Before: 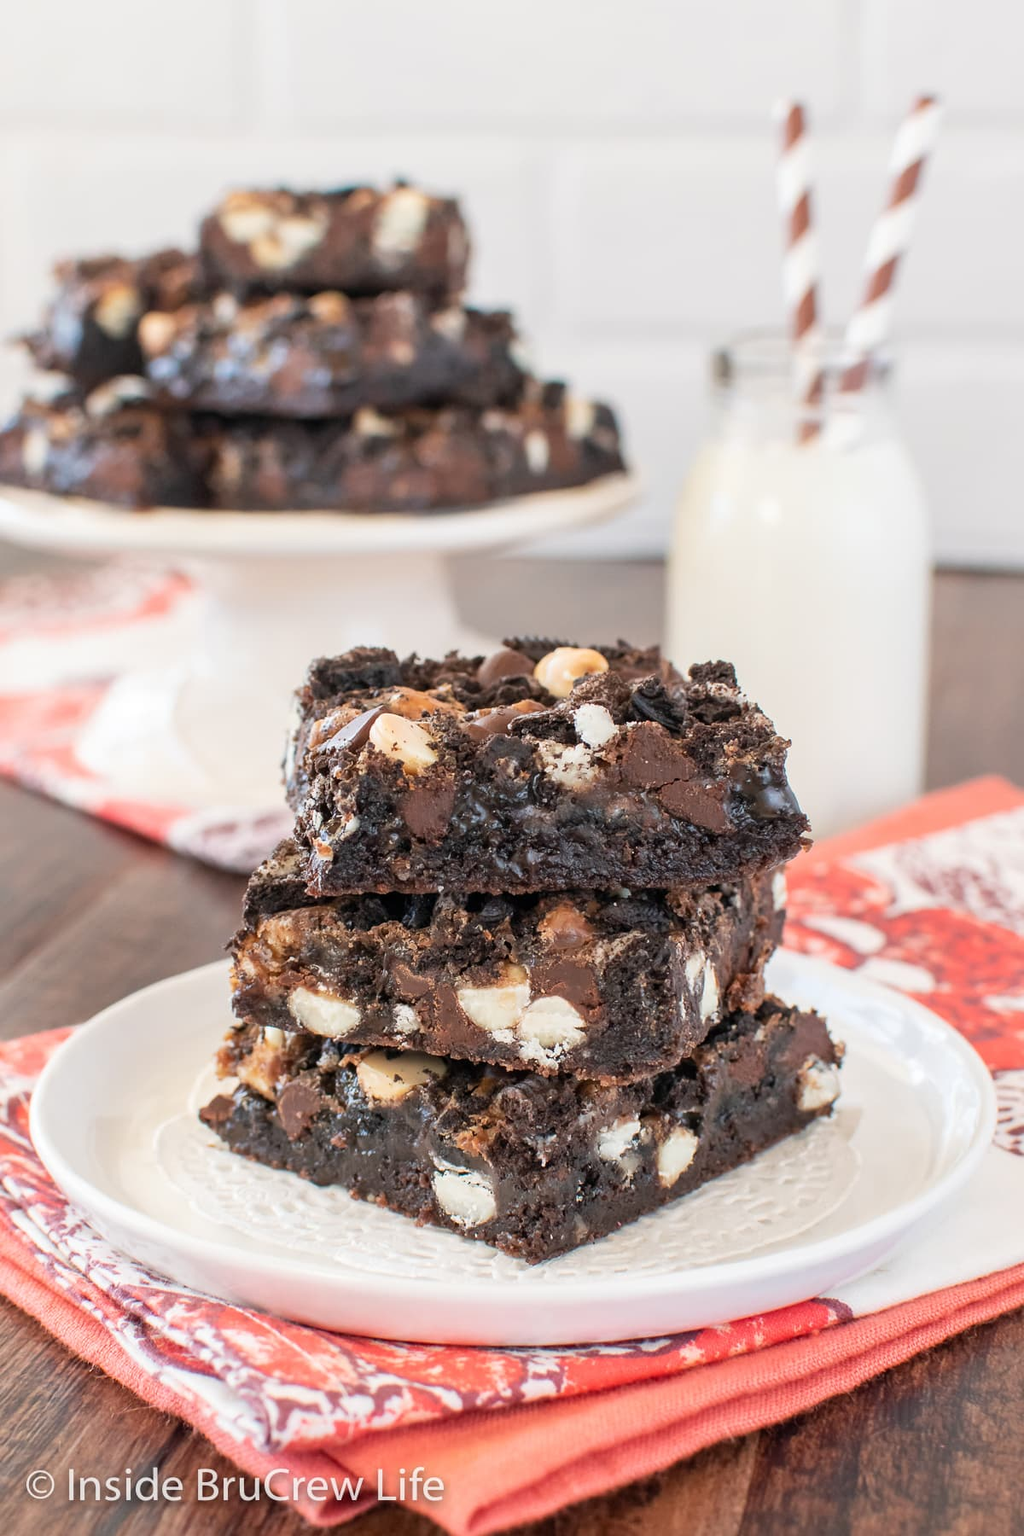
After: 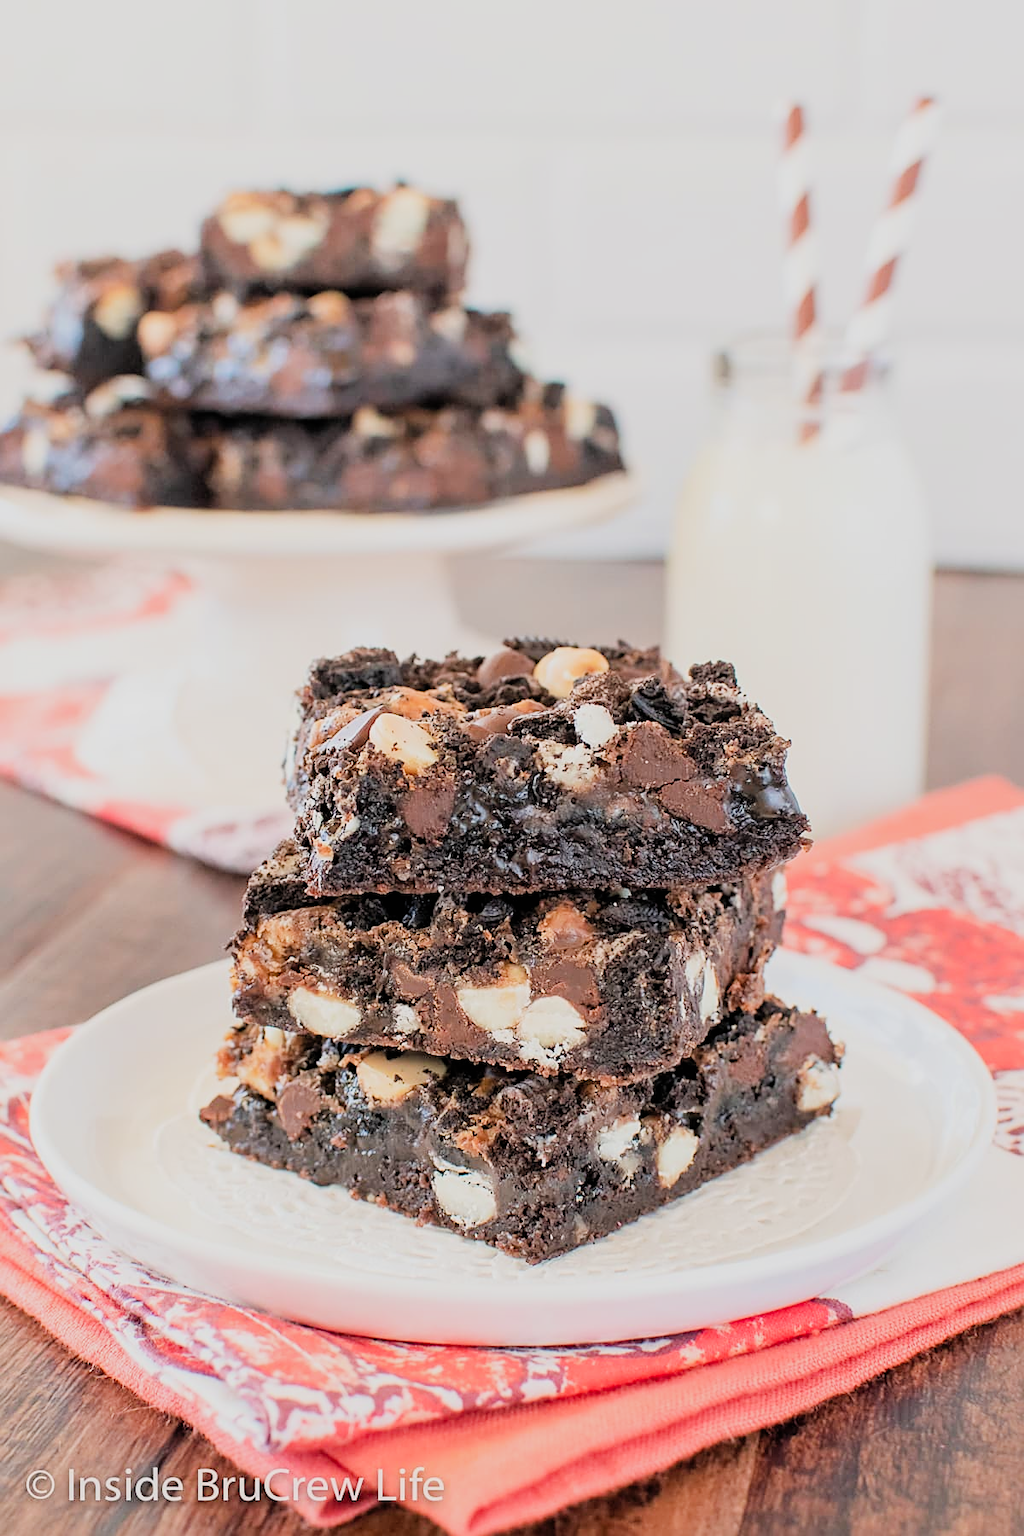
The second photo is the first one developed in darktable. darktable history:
filmic rgb: black relative exposure -7.1 EV, white relative exposure 5.39 EV, hardness 3.03
contrast brightness saturation: contrast 0.027, brightness 0.055, saturation 0.129
exposure: black level correction 0.001, exposure 0.498 EV, compensate highlight preservation false
sharpen: on, module defaults
